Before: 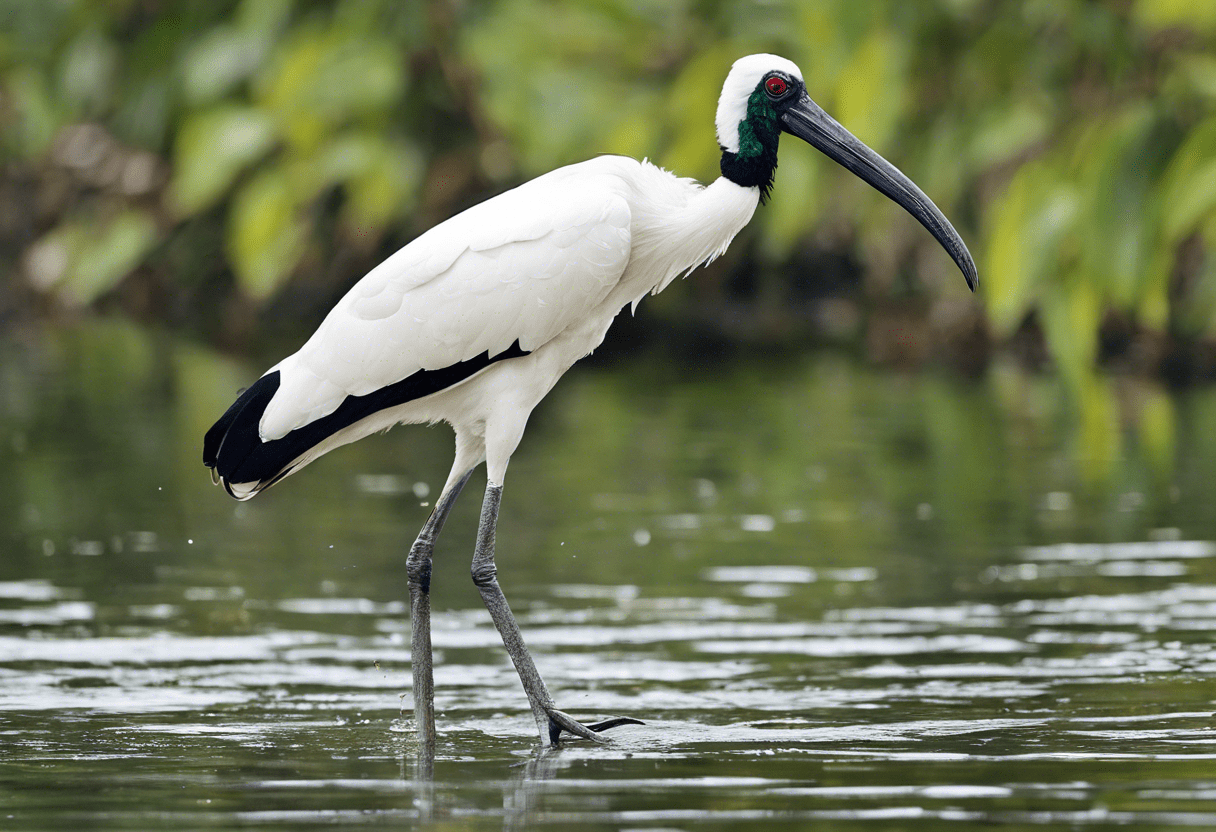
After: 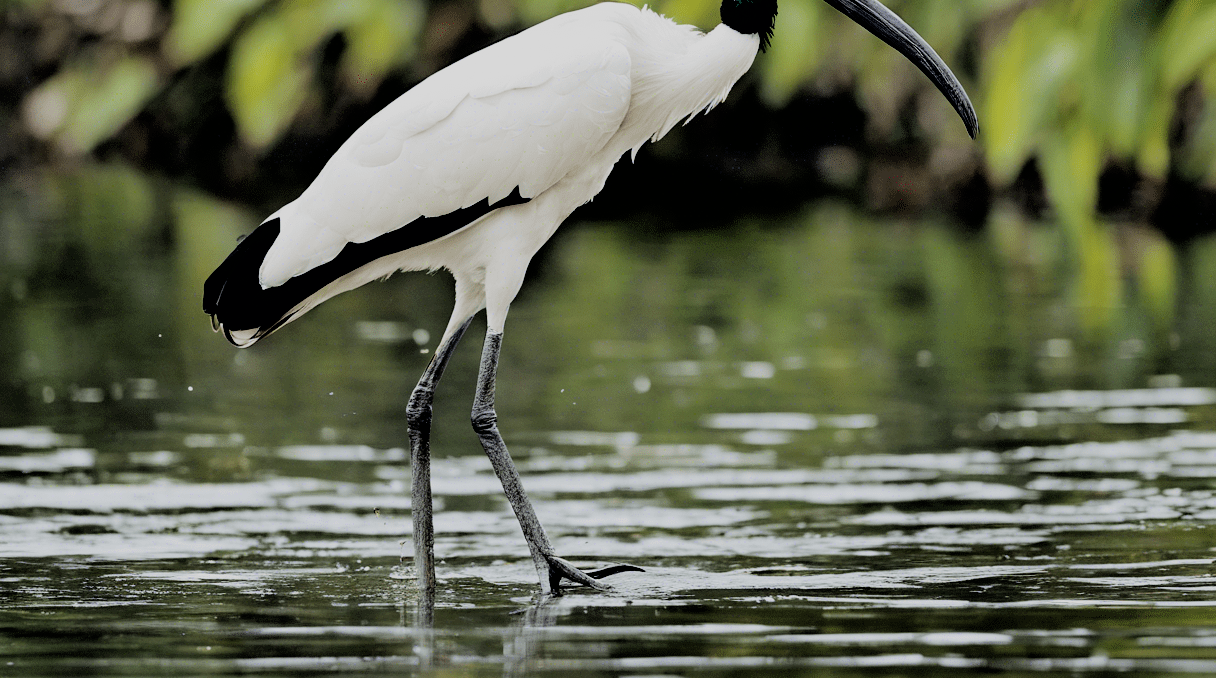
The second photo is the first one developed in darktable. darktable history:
crop and rotate: top 18.406%
filmic rgb: black relative exposure -2.9 EV, white relative exposure 4.56 EV, hardness 1.77, contrast 1.251
